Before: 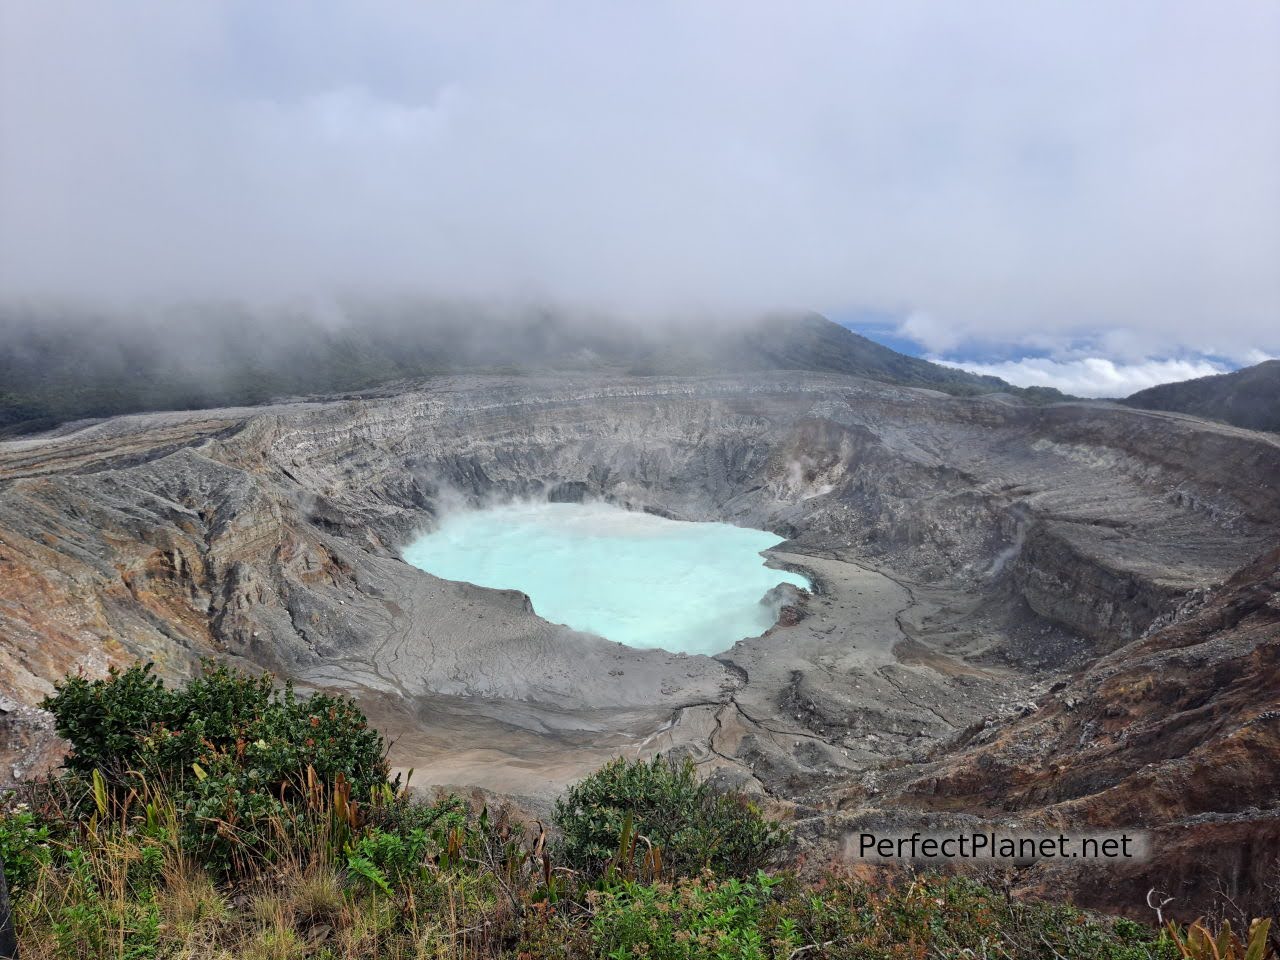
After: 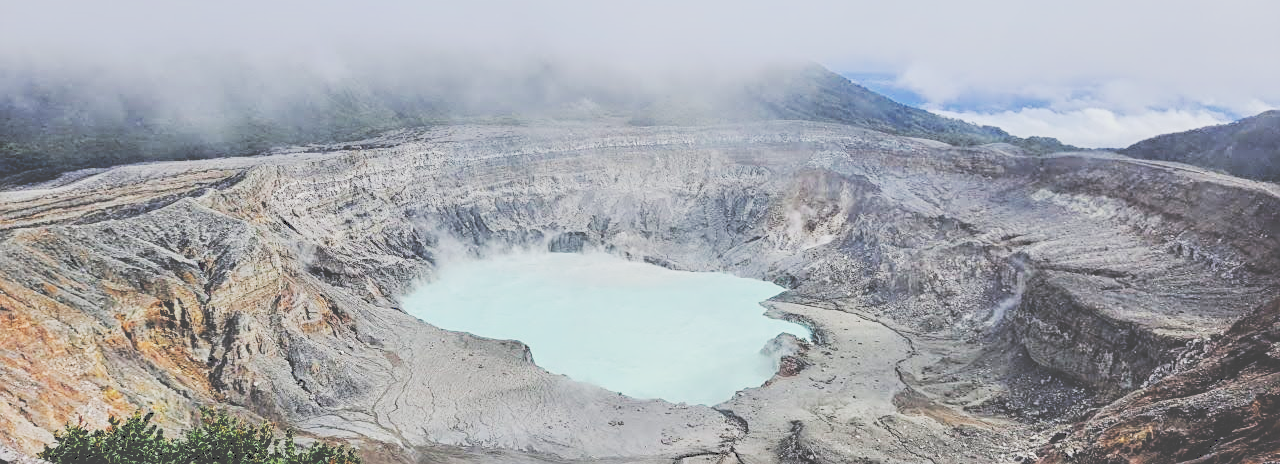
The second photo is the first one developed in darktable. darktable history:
contrast brightness saturation: brightness 0.13
crop and rotate: top 26.056%, bottom 25.543%
tone curve: curves: ch0 [(0, 0) (0.003, 0.301) (0.011, 0.302) (0.025, 0.307) (0.044, 0.313) (0.069, 0.316) (0.1, 0.322) (0.136, 0.325) (0.177, 0.341) (0.224, 0.358) (0.277, 0.386) (0.335, 0.429) (0.399, 0.486) (0.468, 0.556) (0.543, 0.644) (0.623, 0.728) (0.709, 0.796) (0.801, 0.854) (0.898, 0.908) (1, 1)], preserve colors none
sharpen: on, module defaults
filmic rgb: black relative exposure -7.75 EV, white relative exposure 4.4 EV, threshold 3 EV, hardness 3.76, latitude 38.11%, contrast 0.966, highlights saturation mix 10%, shadows ↔ highlights balance 4.59%, color science v4 (2020), enable highlight reconstruction true
local contrast: on, module defaults
exposure: black level correction 0.01, exposure 0.011 EV, compensate highlight preservation false
